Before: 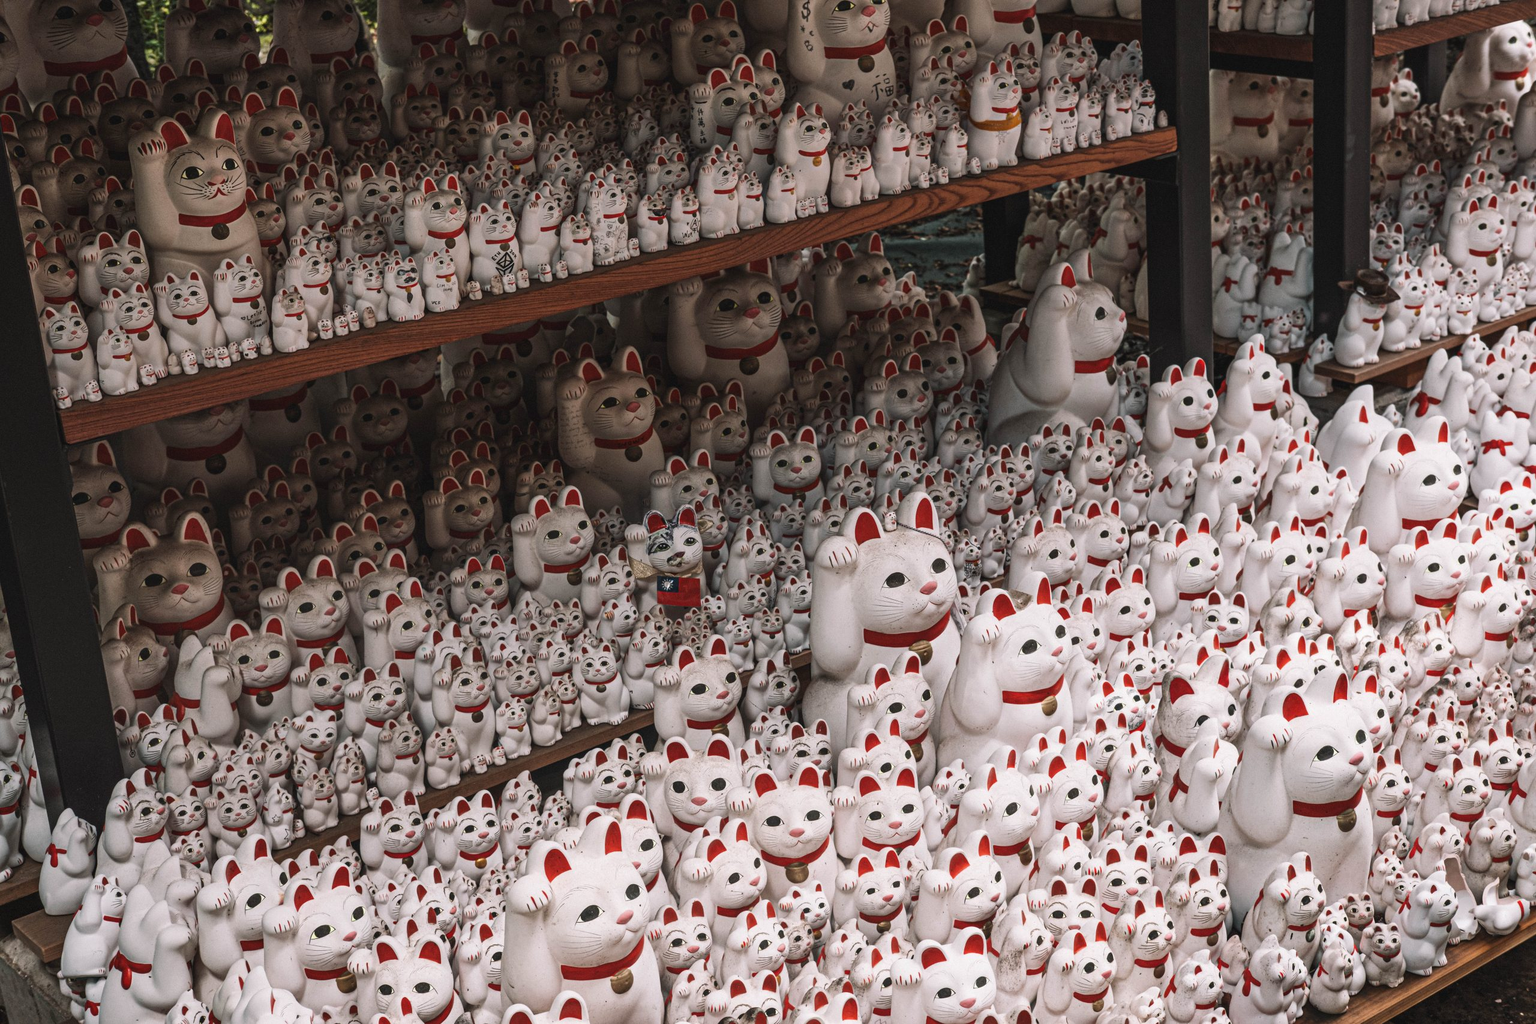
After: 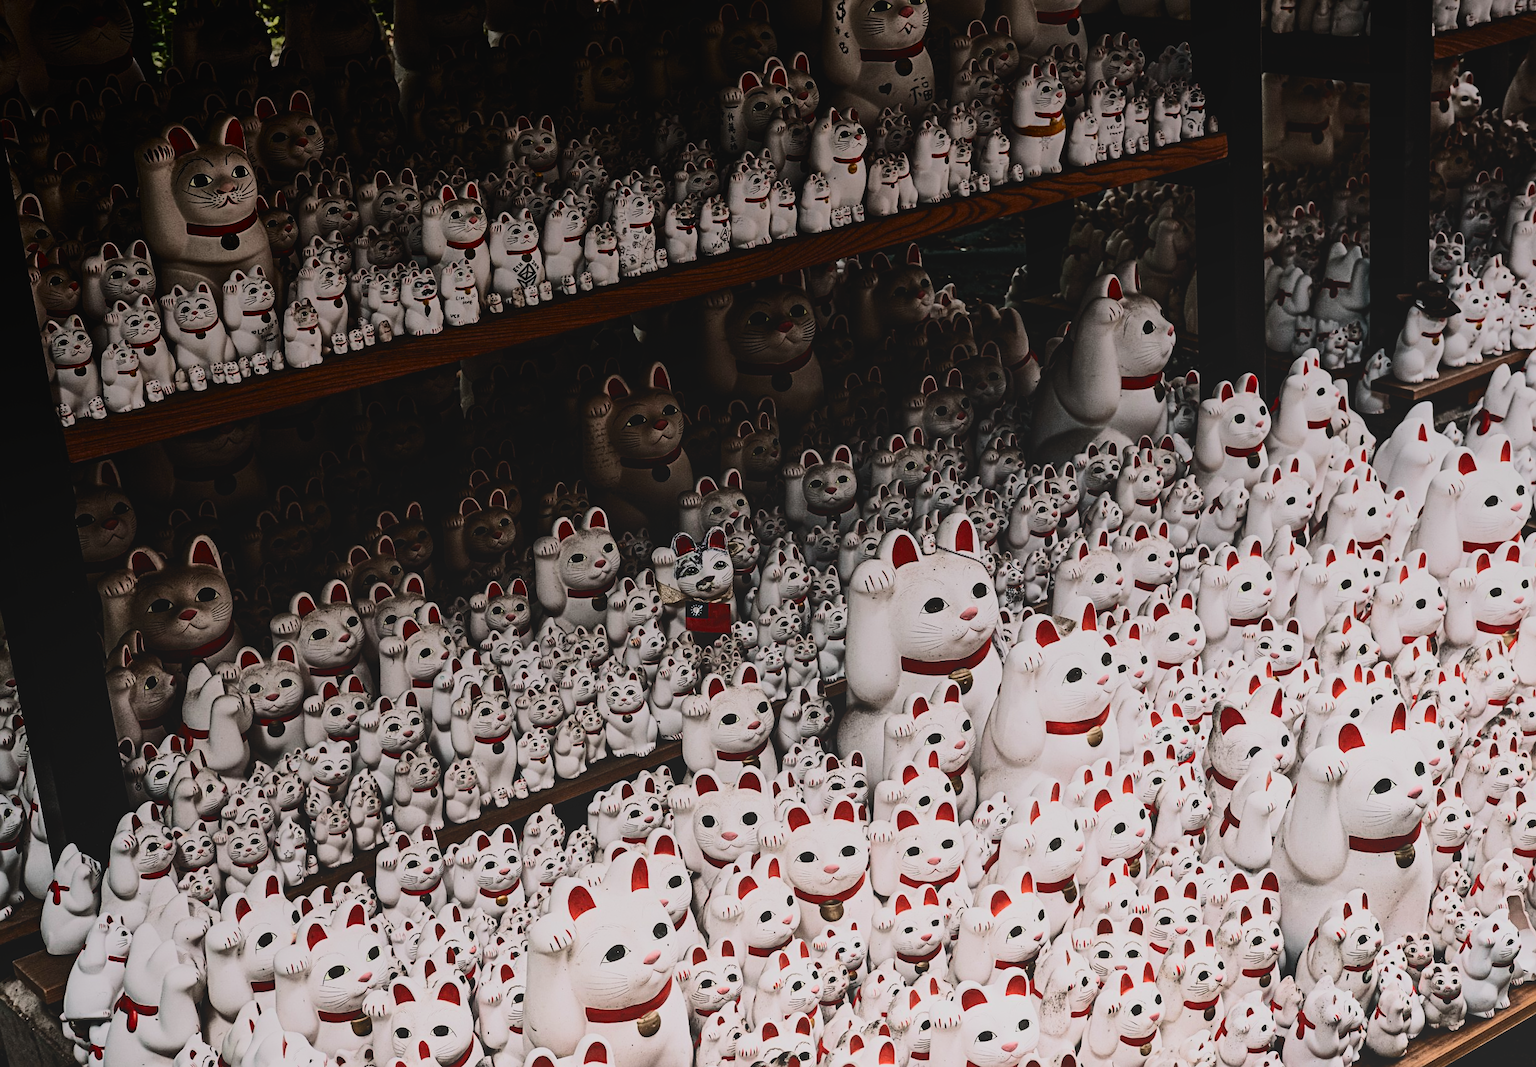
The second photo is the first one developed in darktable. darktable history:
exposure: black level correction 0, compensate exposure bias true, compensate highlight preservation false
filmic rgb: black relative exposure -5 EV, hardness 2.88, contrast 1.3
local contrast: detail 70%
graduated density: on, module defaults
sharpen: radius 2.529, amount 0.323
shadows and highlights: shadows -20, white point adjustment -2, highlights -35
contrast brightness saturation: contrast 0.39, brightness 0.1
crop: right 4.126%, bottom 0.031%
